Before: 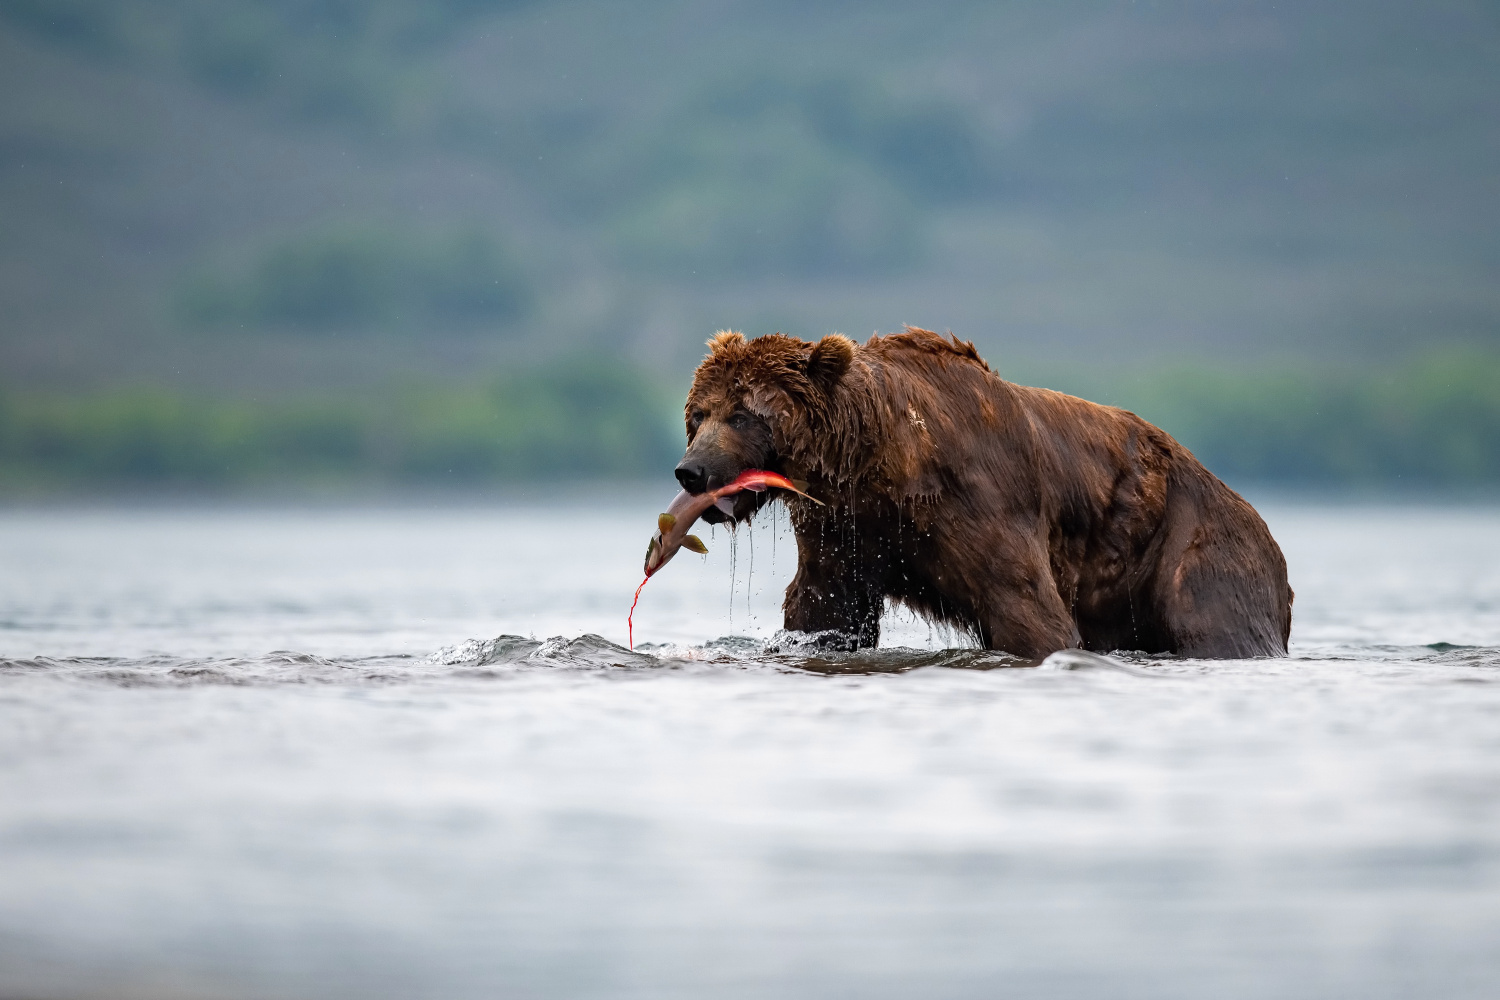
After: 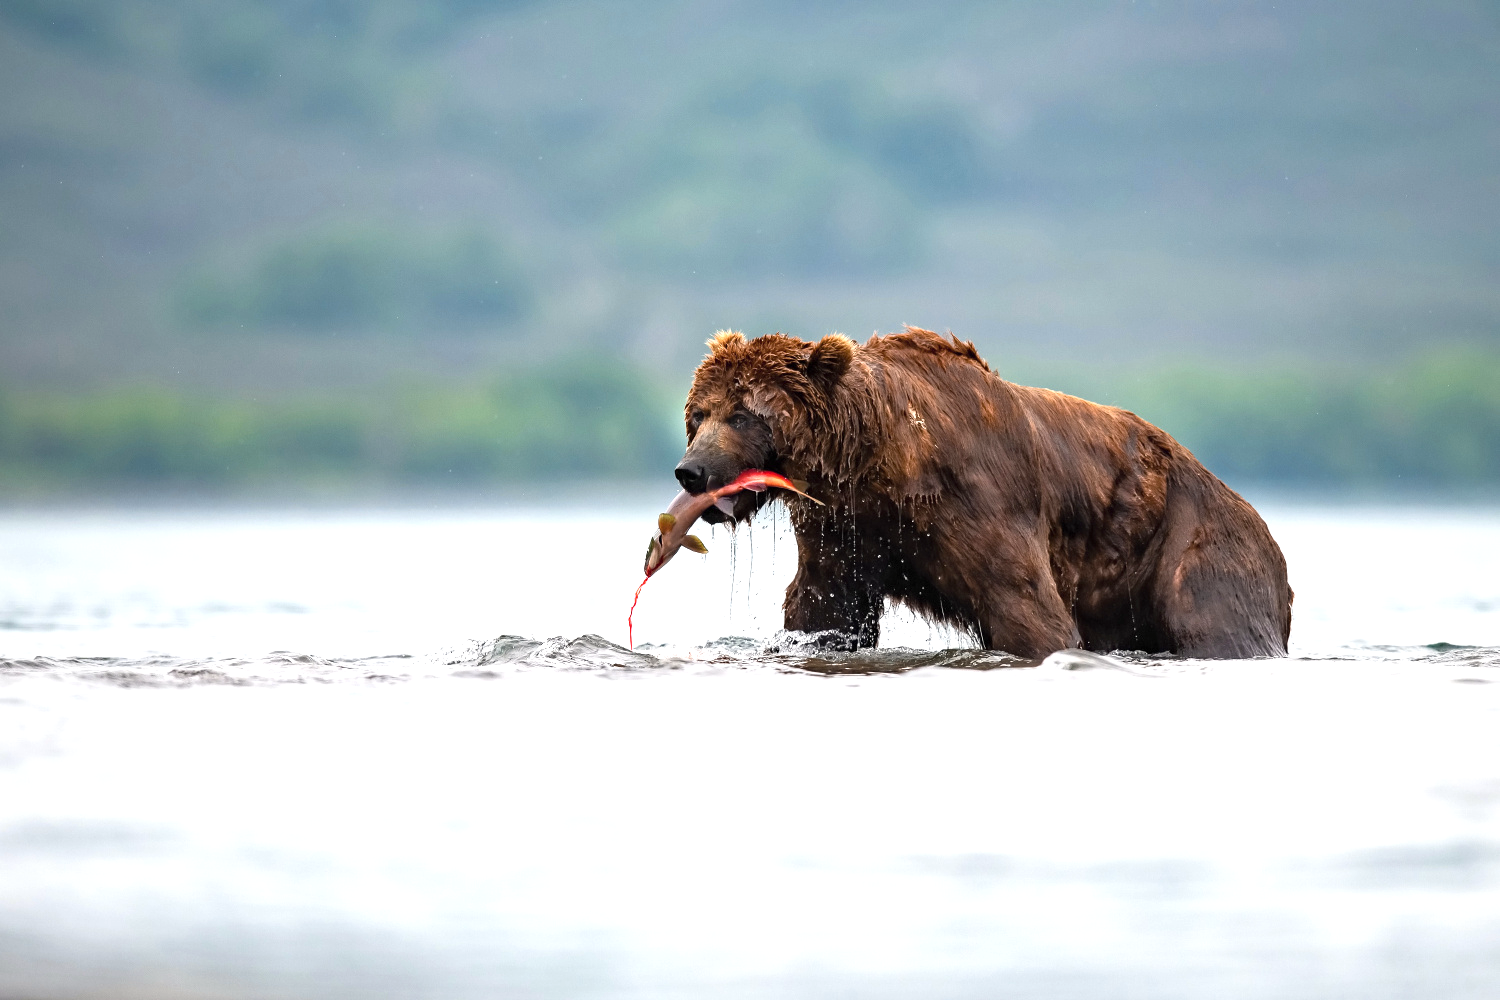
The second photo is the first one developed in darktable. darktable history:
exposure: exposure 0.785 EV, compensate highlight preservation false
white balance: red 1.009, blue 0.985
